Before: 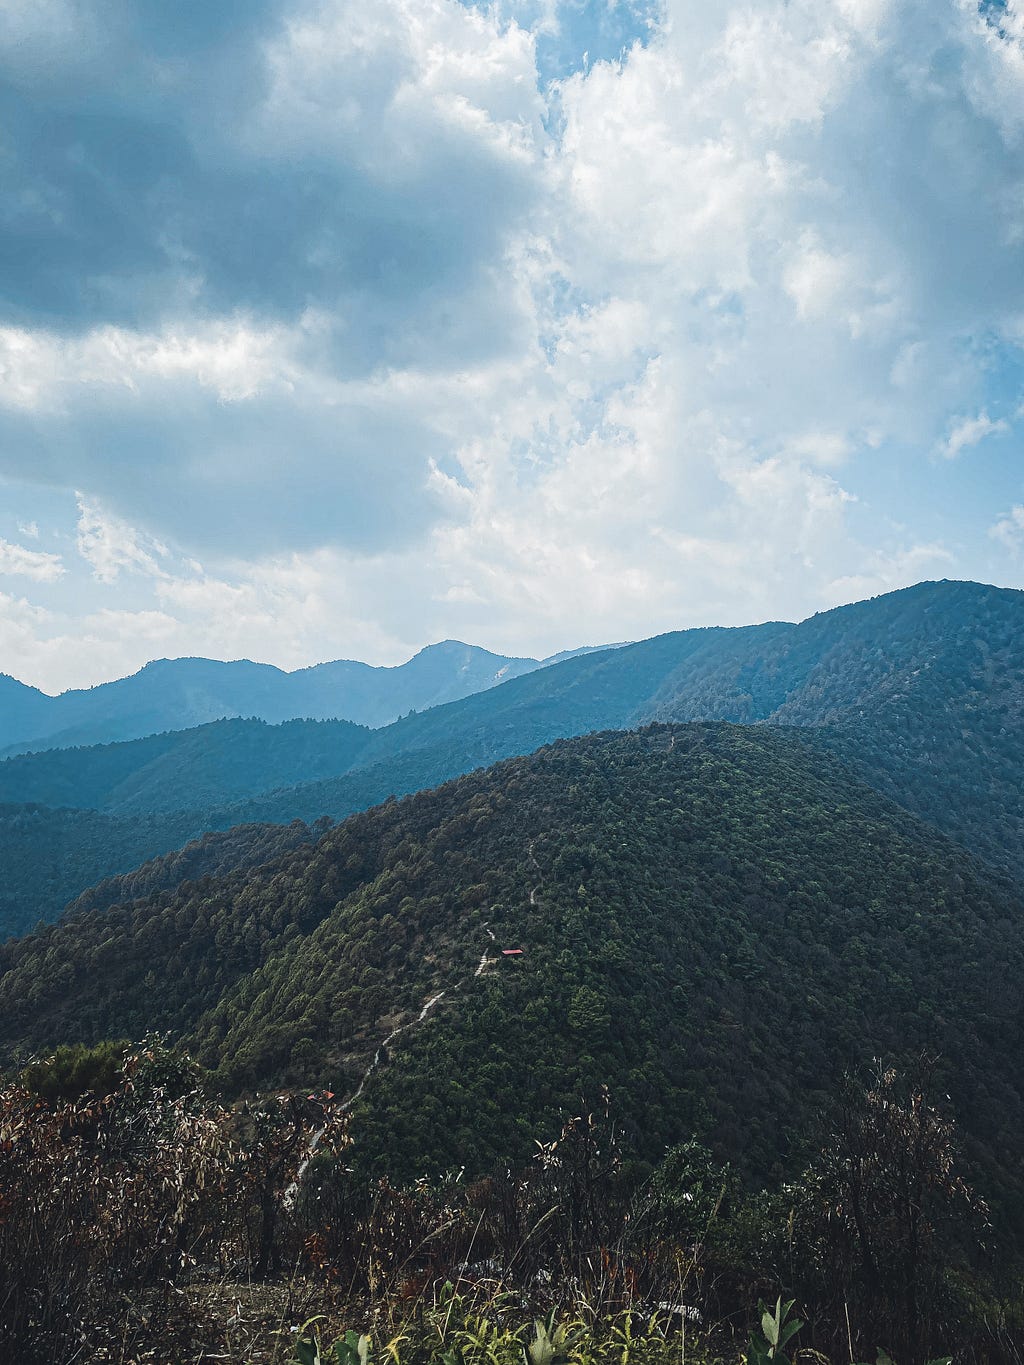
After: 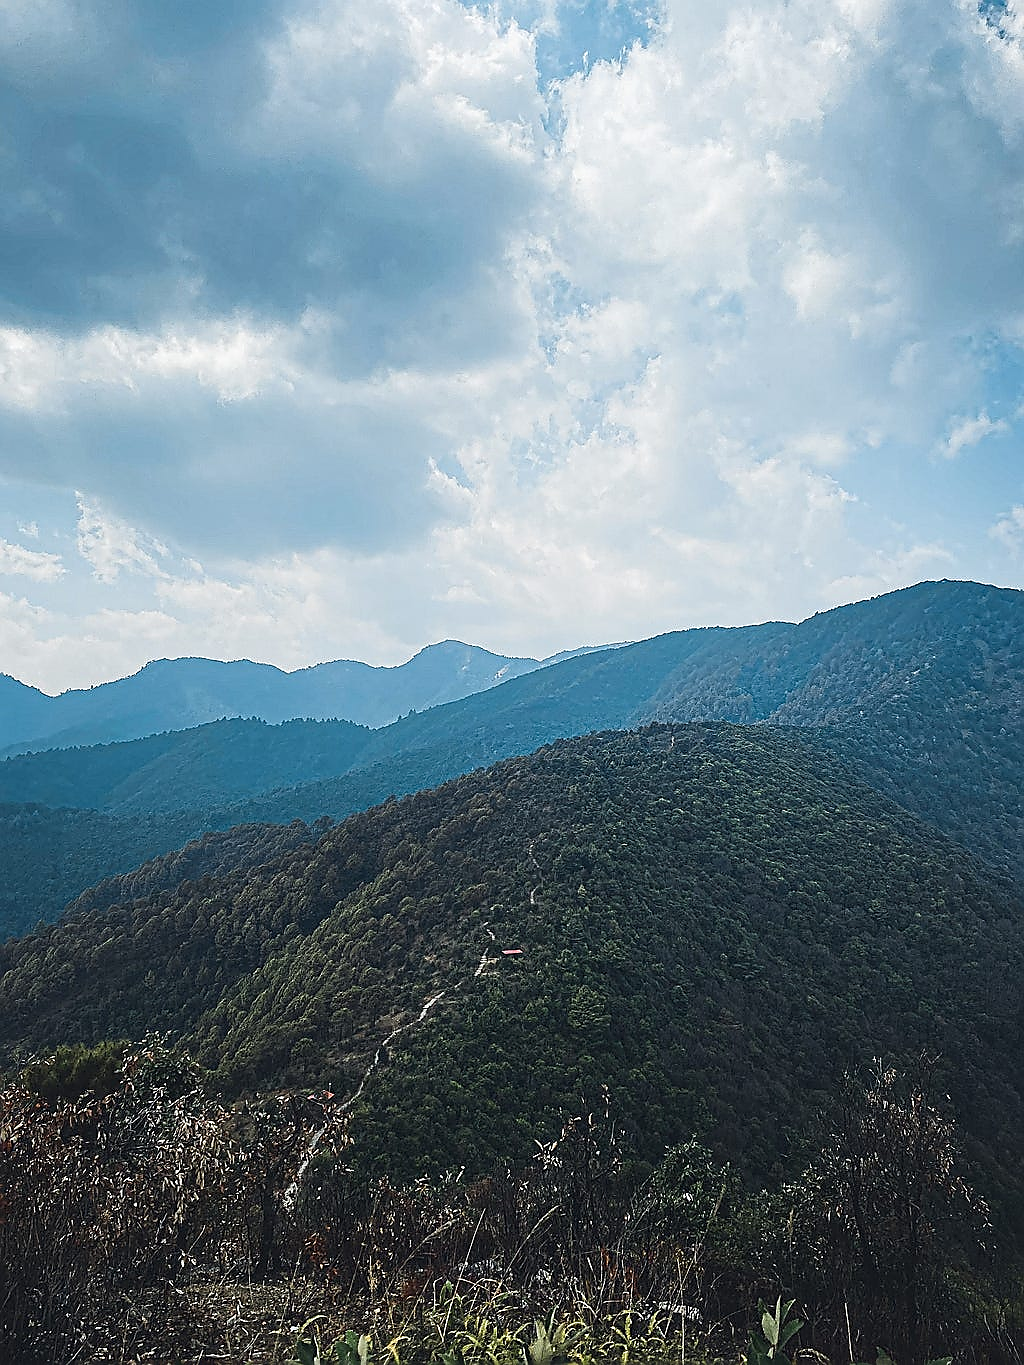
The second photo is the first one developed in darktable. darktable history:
sharpen: radius 1.398, amount 1.246, threshold 0.715
